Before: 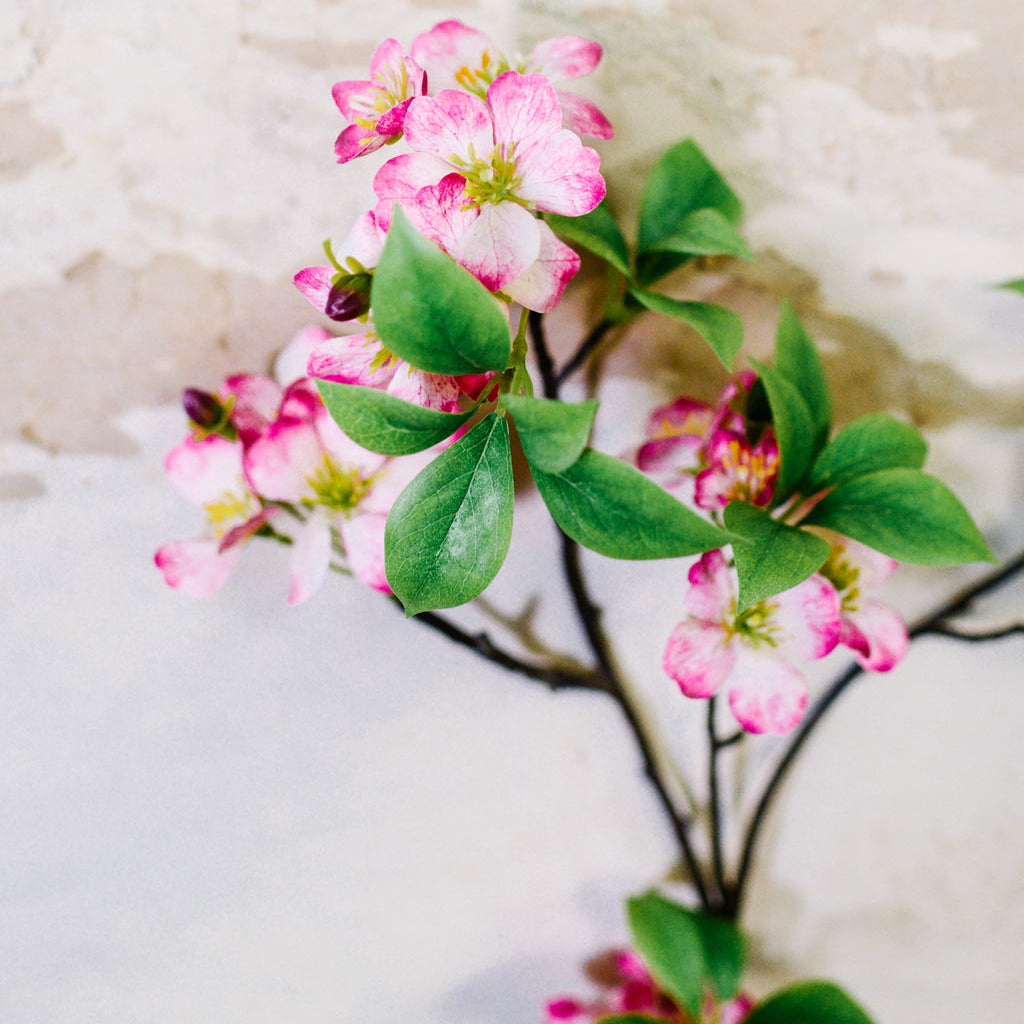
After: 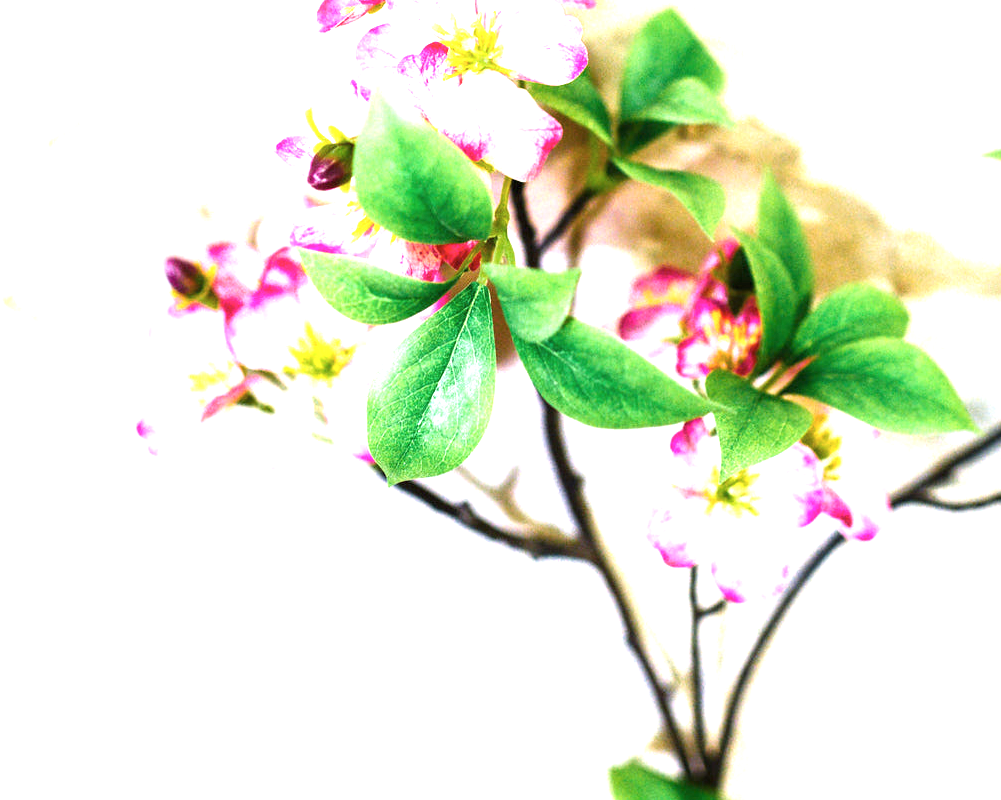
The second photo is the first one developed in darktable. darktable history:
crop and rotate: left 1.849%, top 12.833%, right 0.308%, bottom 8.966%
color zones: curves: ch1 [(0, 0.469) (0.001, 0.469) (0.12, 0.446) (0.248, 0.469) (0.5, 0.5) (0.748, 0.5) (0.999, 0.469) (1, 0.469)]
exposure: black level correction 0, exposure 1.5 EV, compensate exposure bias true, compensate highlight preservation false
